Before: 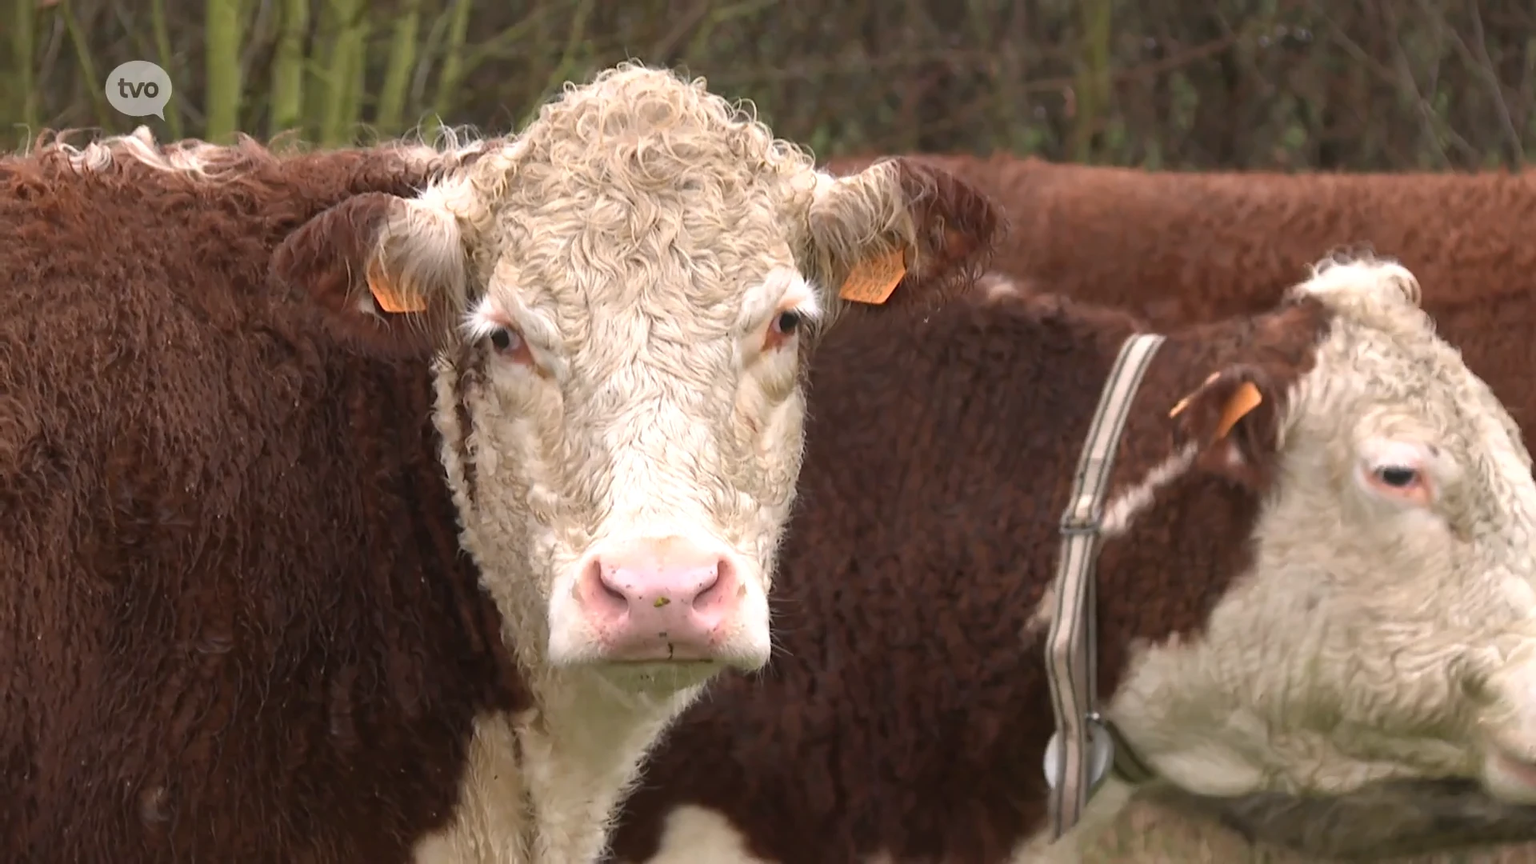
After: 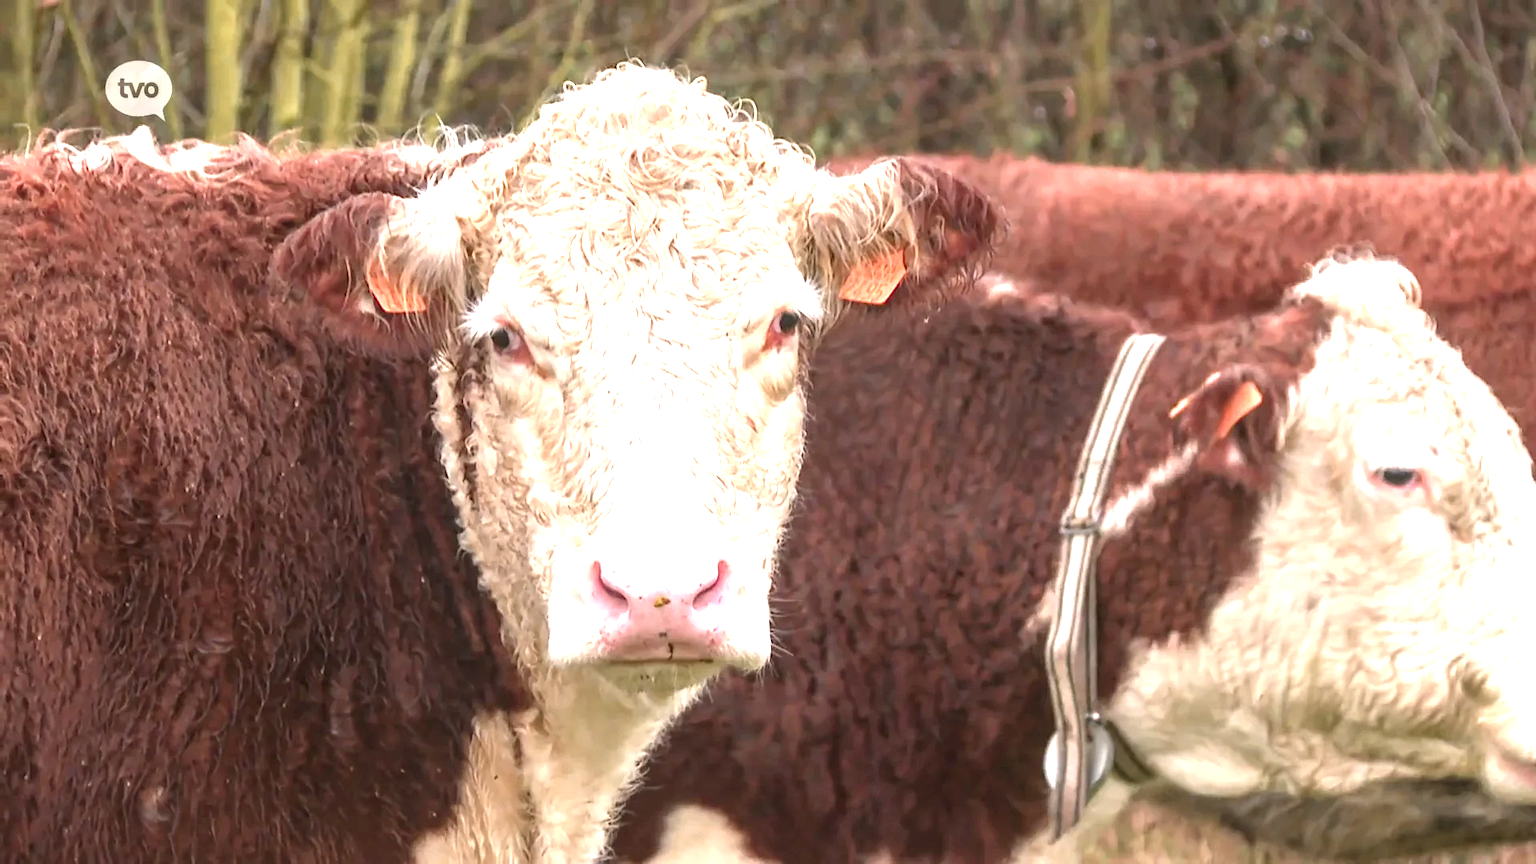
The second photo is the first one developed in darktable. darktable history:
local contrast: highlights 62%, detail 143%, midtone range 0.433
color zones: curves: ch1 [(0.263, 0.53) (0.376, 0.287) (0.487, 0.512) (0.748, 0.547) (1, 0.513)]; ch2 [(0.262, 0.45) (0.751, 0.477)]
exposure: exposure 1.154 EV, compensate highlight preservation false
